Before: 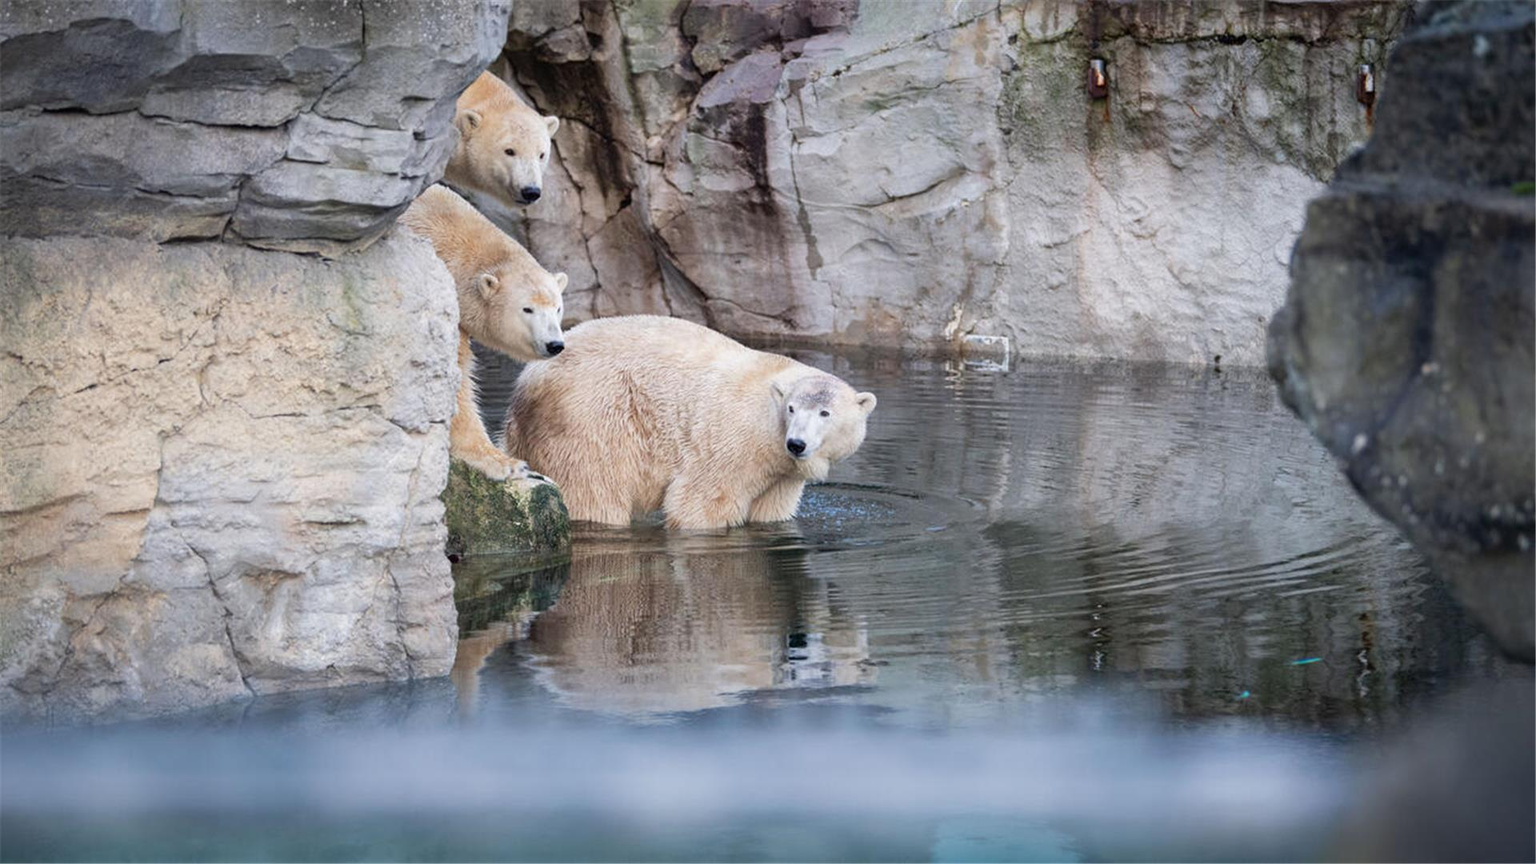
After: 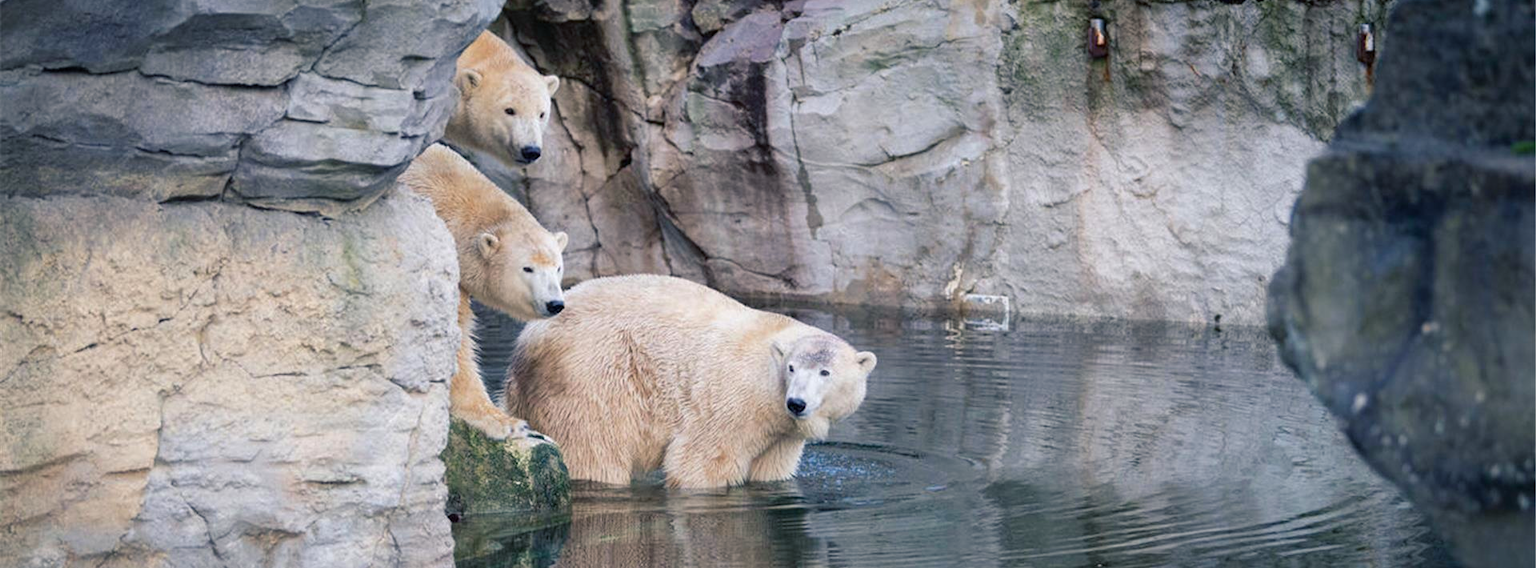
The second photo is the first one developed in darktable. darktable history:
color balance rgb: shadows lift › chroma 7.219%, shadows lift › hue 244.18°, perceptual saturation grading › global saturation 0.873%, global vibrance 20%
crop and rotate: top 4.74%, bottom 29.345%
